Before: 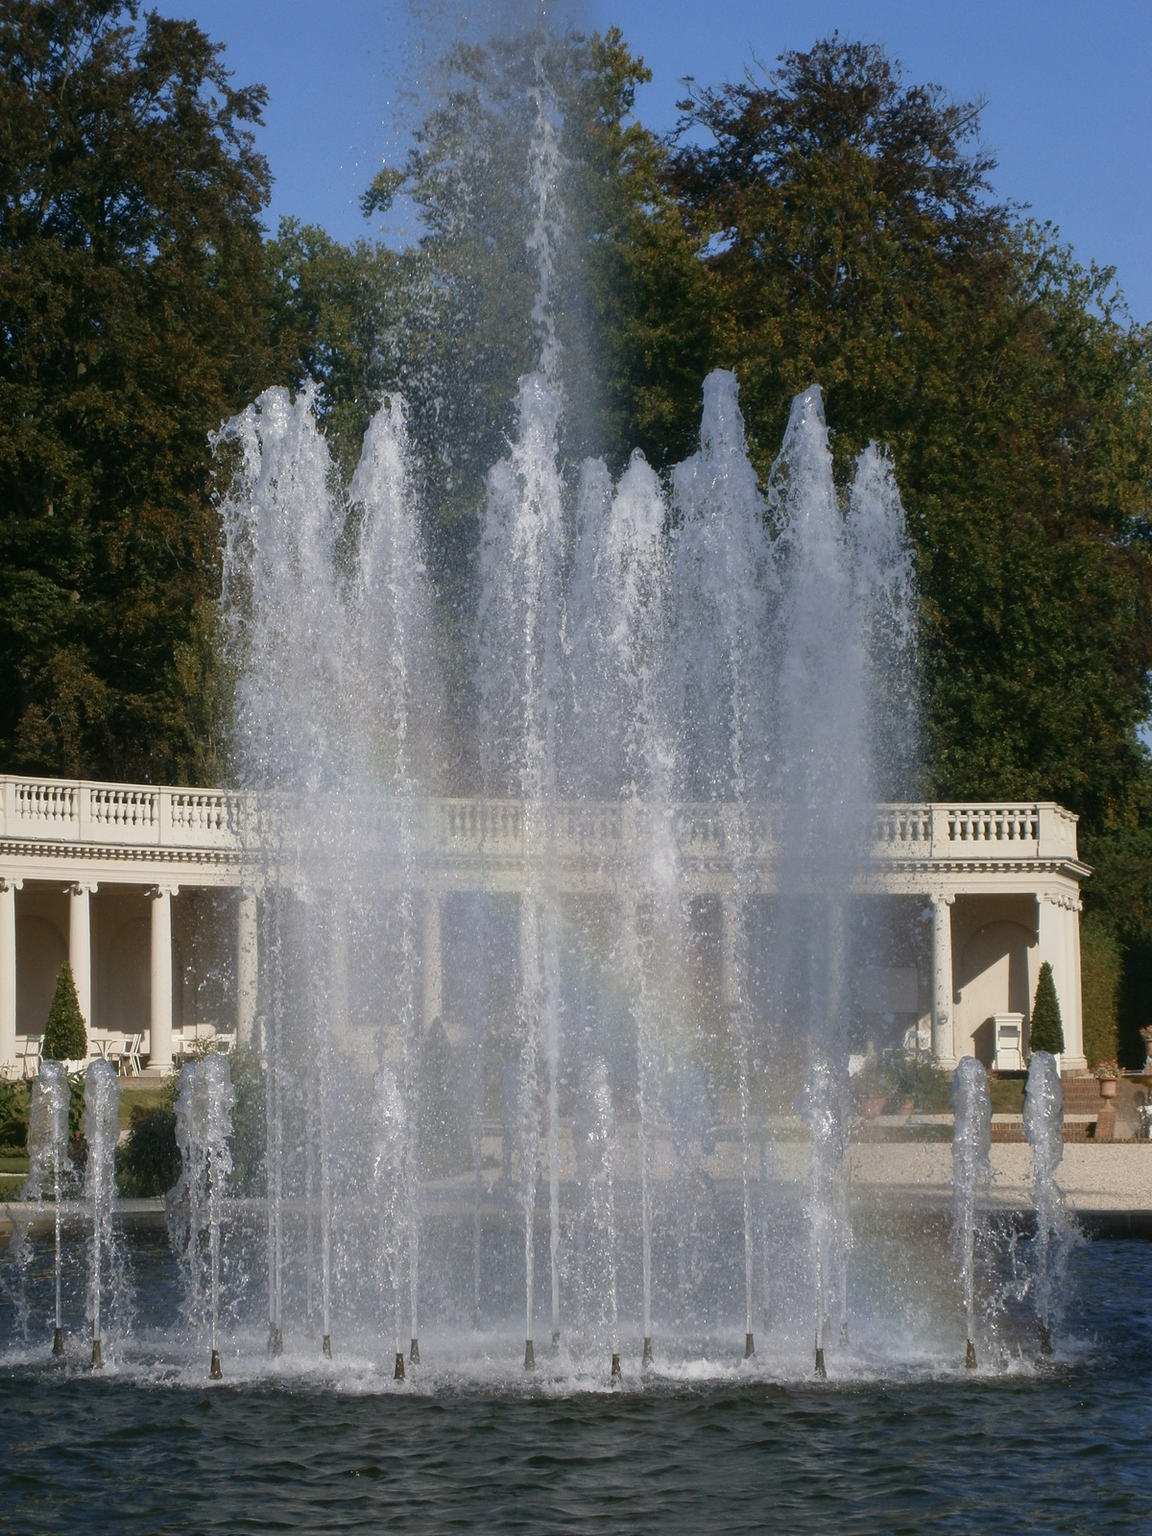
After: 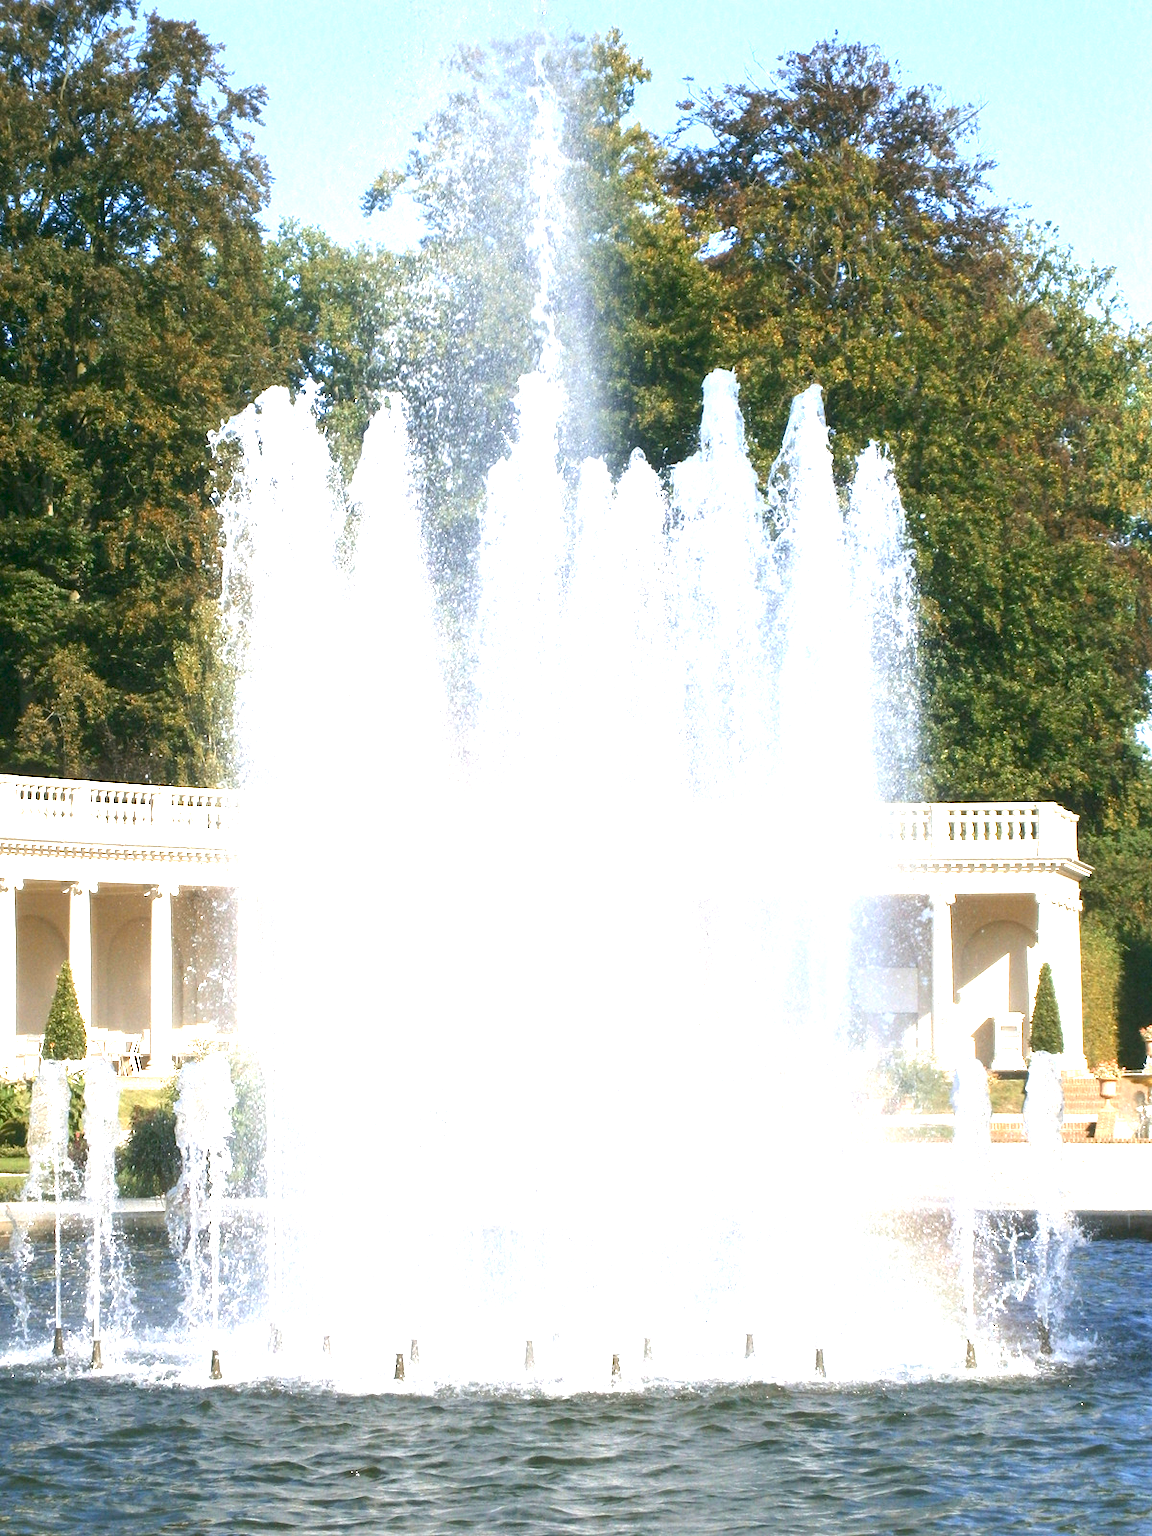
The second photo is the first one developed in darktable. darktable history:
exposure: black level correction 0.001, exposure 2.604 EV, compensate exposure bias true, compensate highlight preservation false
